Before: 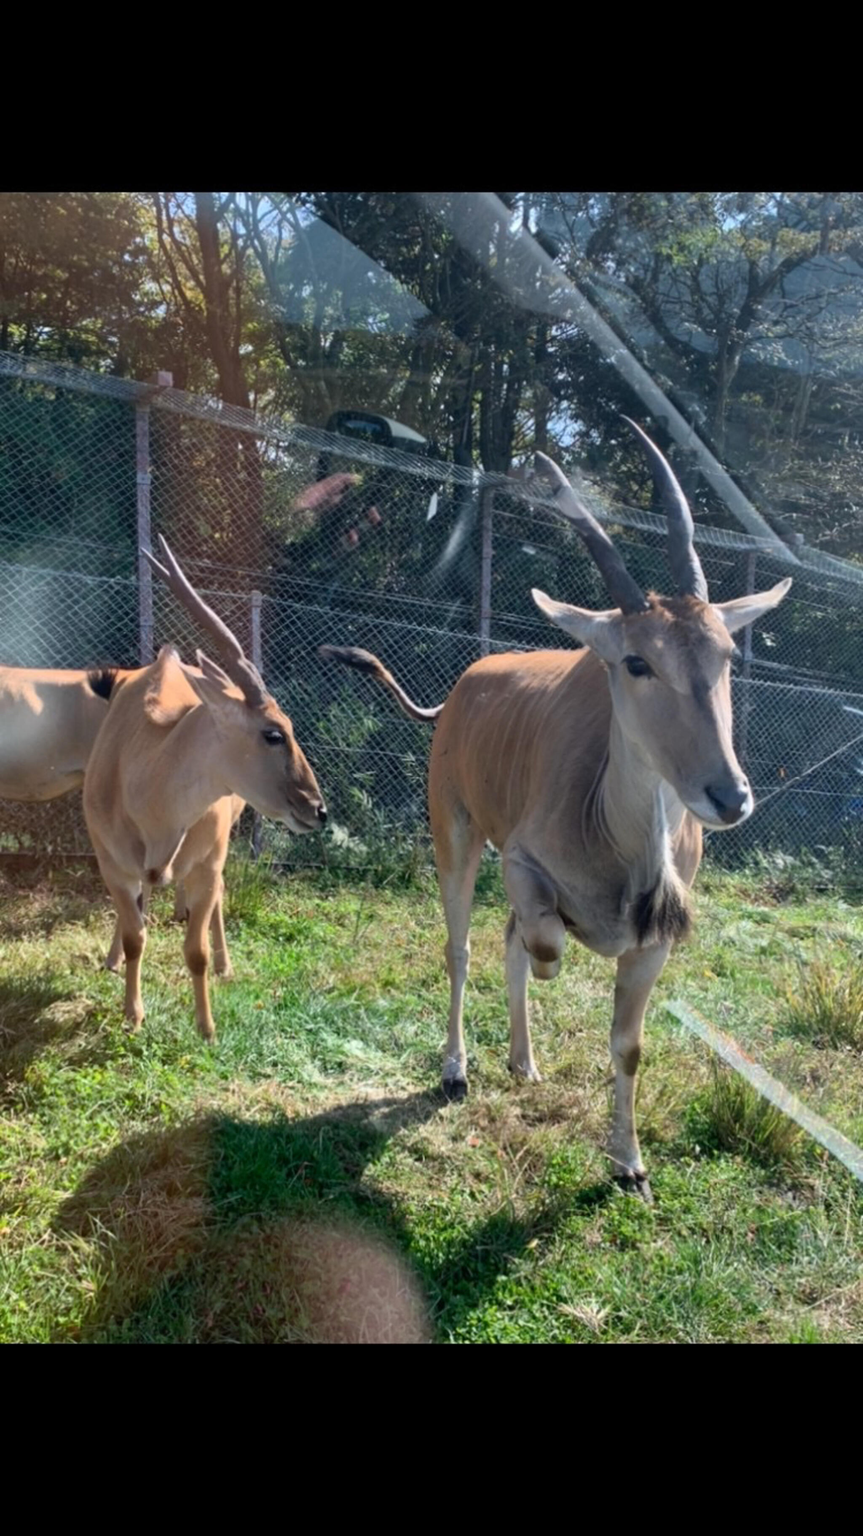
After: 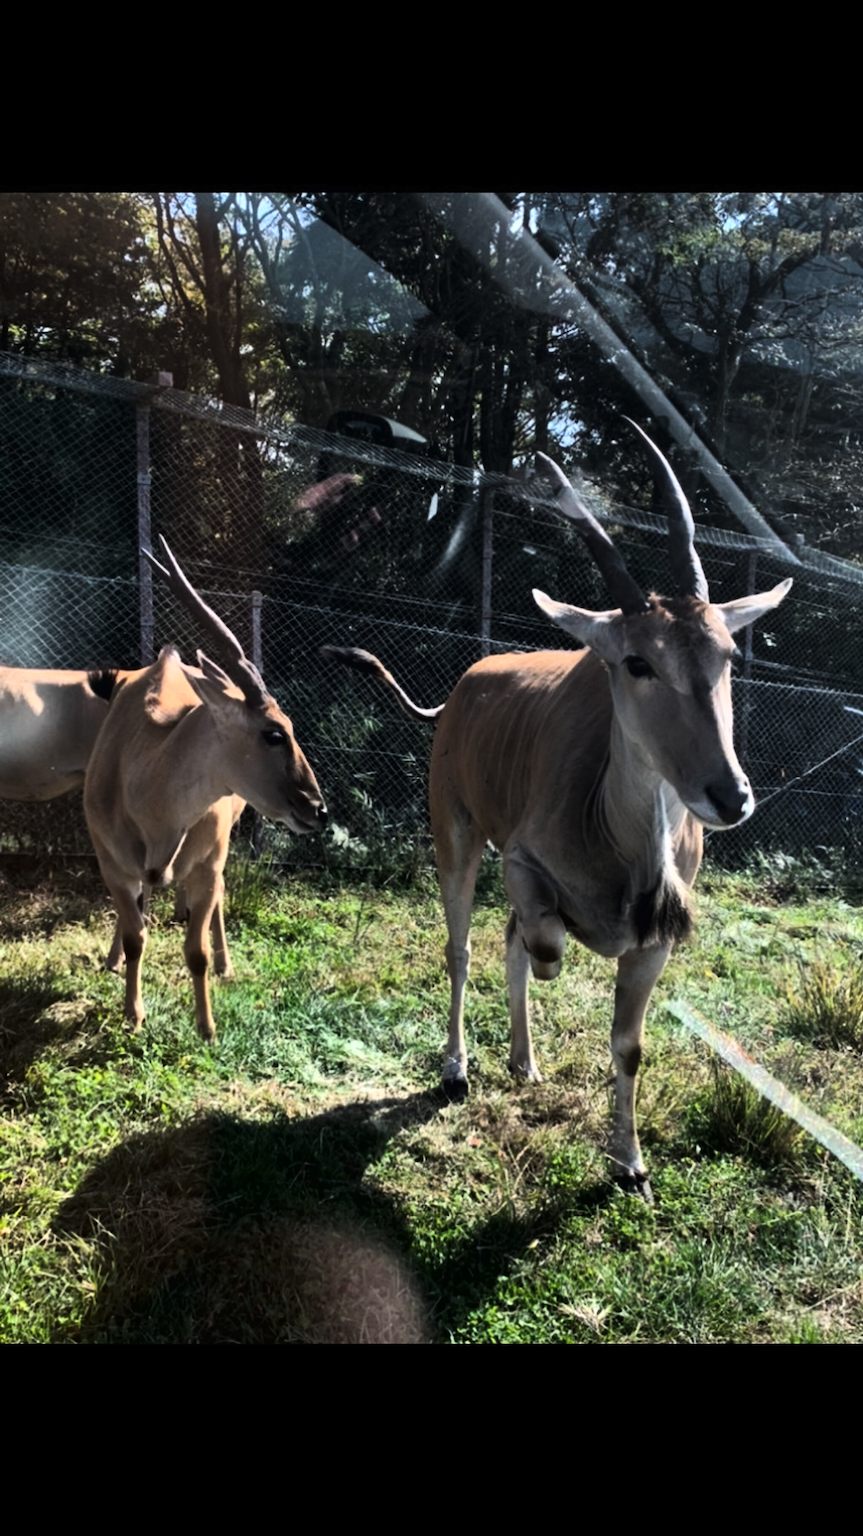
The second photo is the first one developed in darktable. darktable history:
tone curve: curves: ch0 [(0, 0) (0.003, 0.007) (0.011, 0.009) (0.025, 0.01) (0.044, 0.012) (0.069, 0.013) (0.1, 0.014) (0.136, 0.021) (0.177, 0.038) (0.224, 0.06) (0.277, 0.099) (0.335, 0.16) (0.399, 0.227) (0.468, 0.329) (0.543, 0.45) (0.623, 0.594) (0.709, 0.756) (0.801, 0.868) (0.898, 0.971) (1, 1)], color space Lab, linked channels, preserve colors none
